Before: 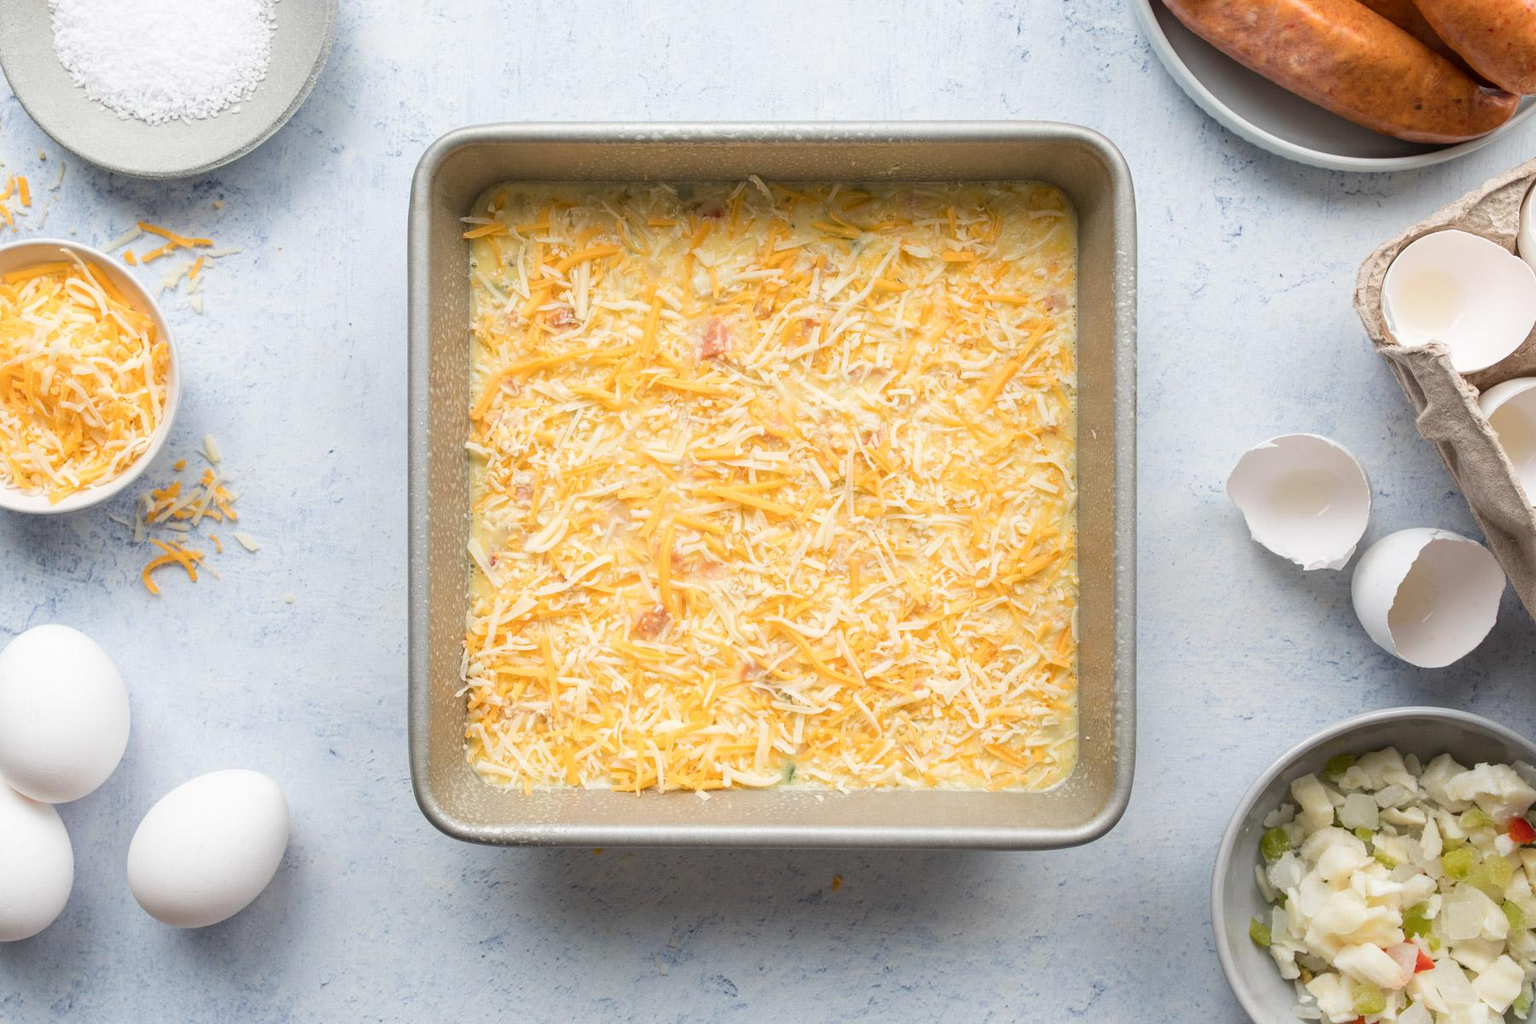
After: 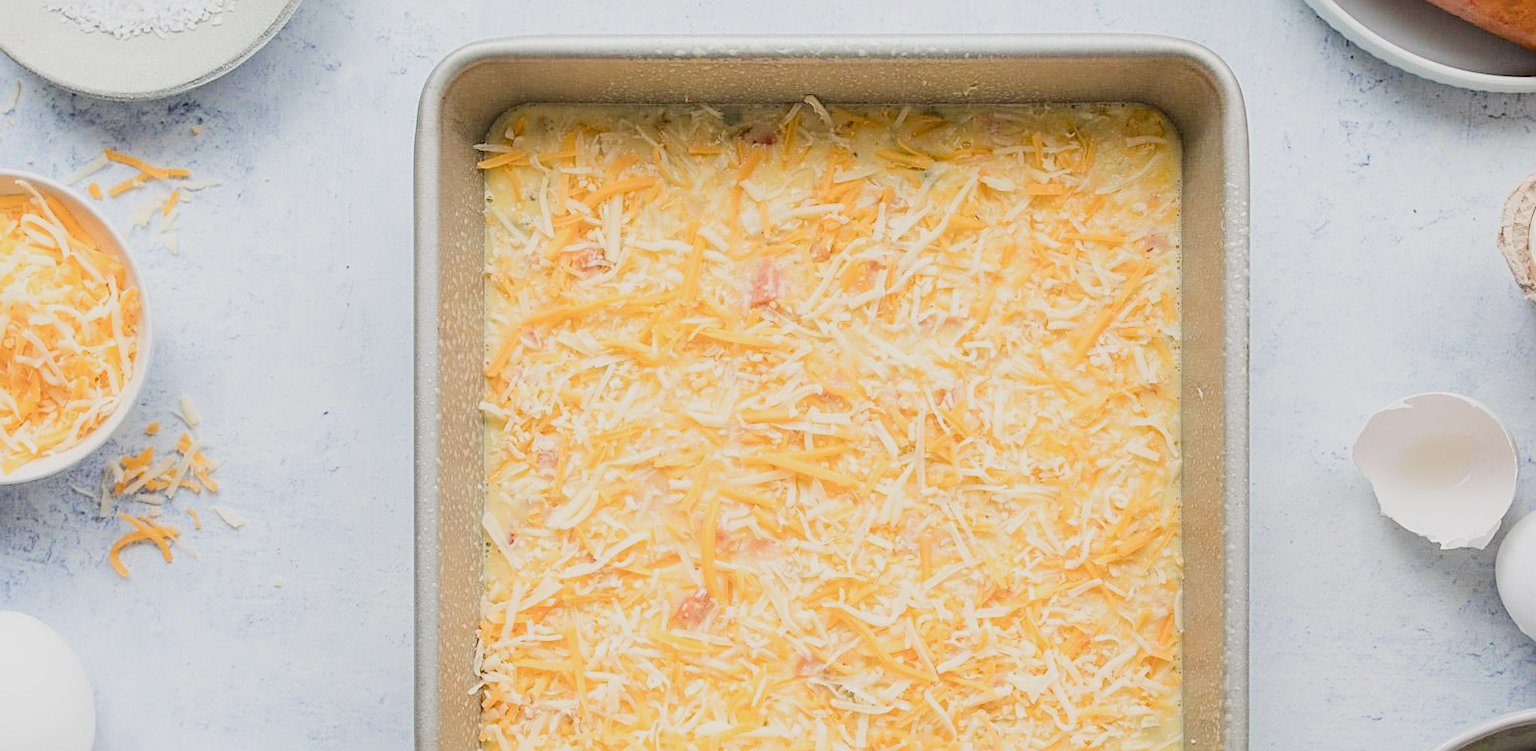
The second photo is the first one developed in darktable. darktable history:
filmic rgb: black relative exposure -7.15 EV, white relative exposure 5.35 EV, threshold 5.96 EV, hardness 3.02, enable highlight reconstruction true
sharpen: on, module defaults
exposure: black level correction 0.002, exposure 0.677 EV, compensate highlight preservation false
crop: left 3.077%, top 8.943%, right 9.678%, bottom 27.01%
